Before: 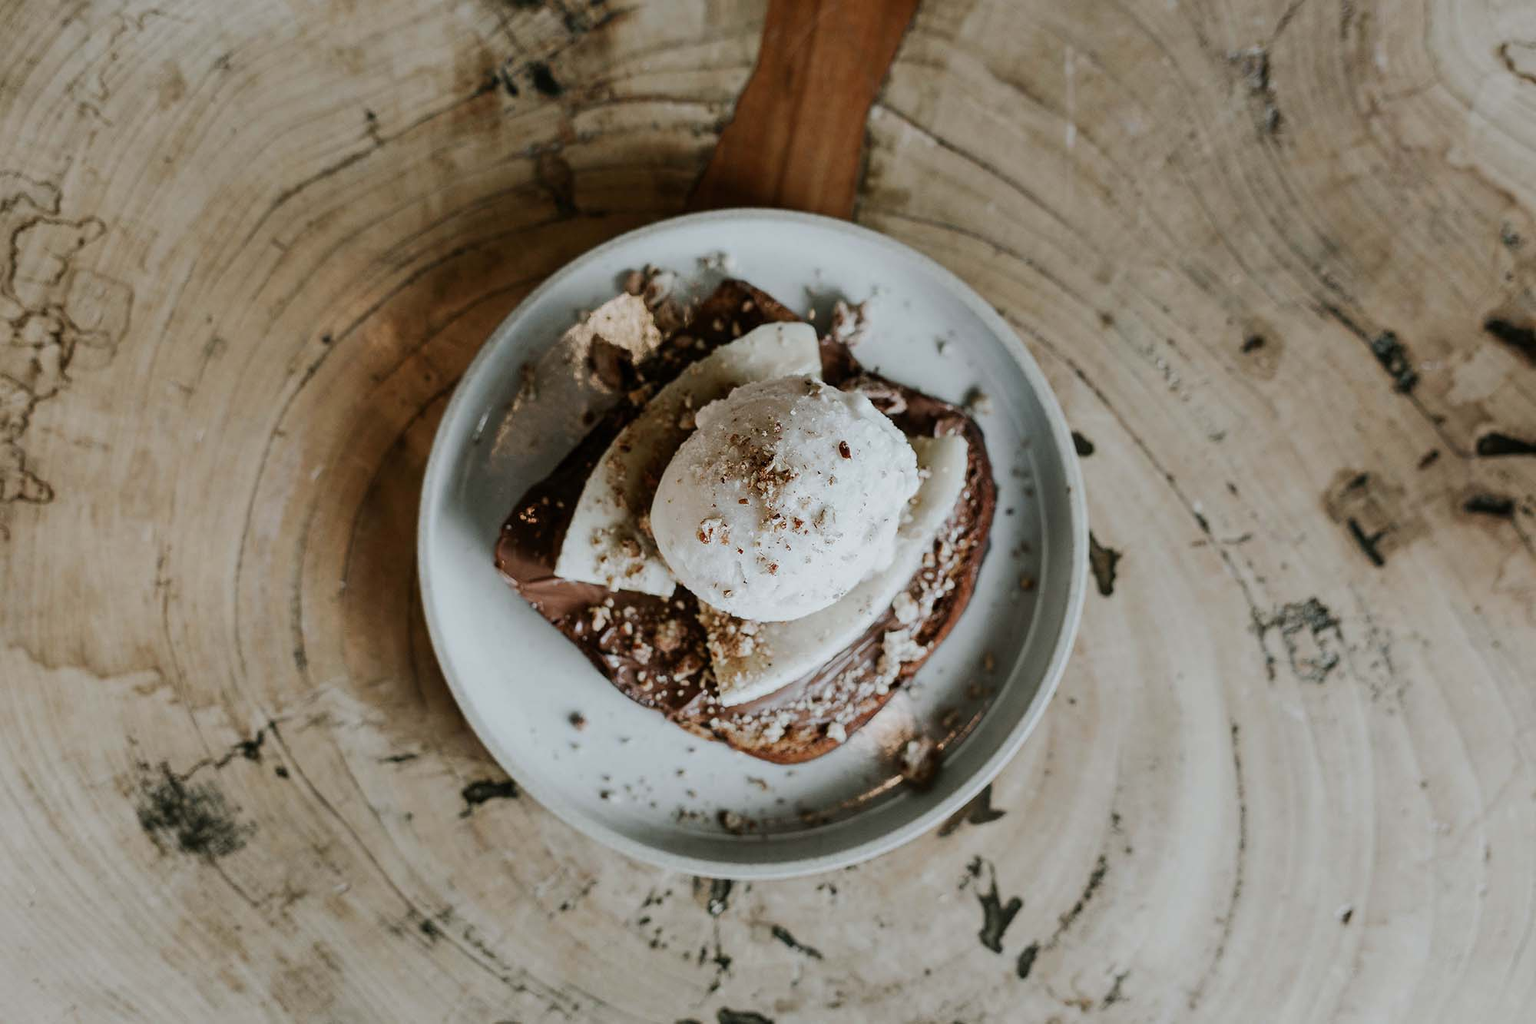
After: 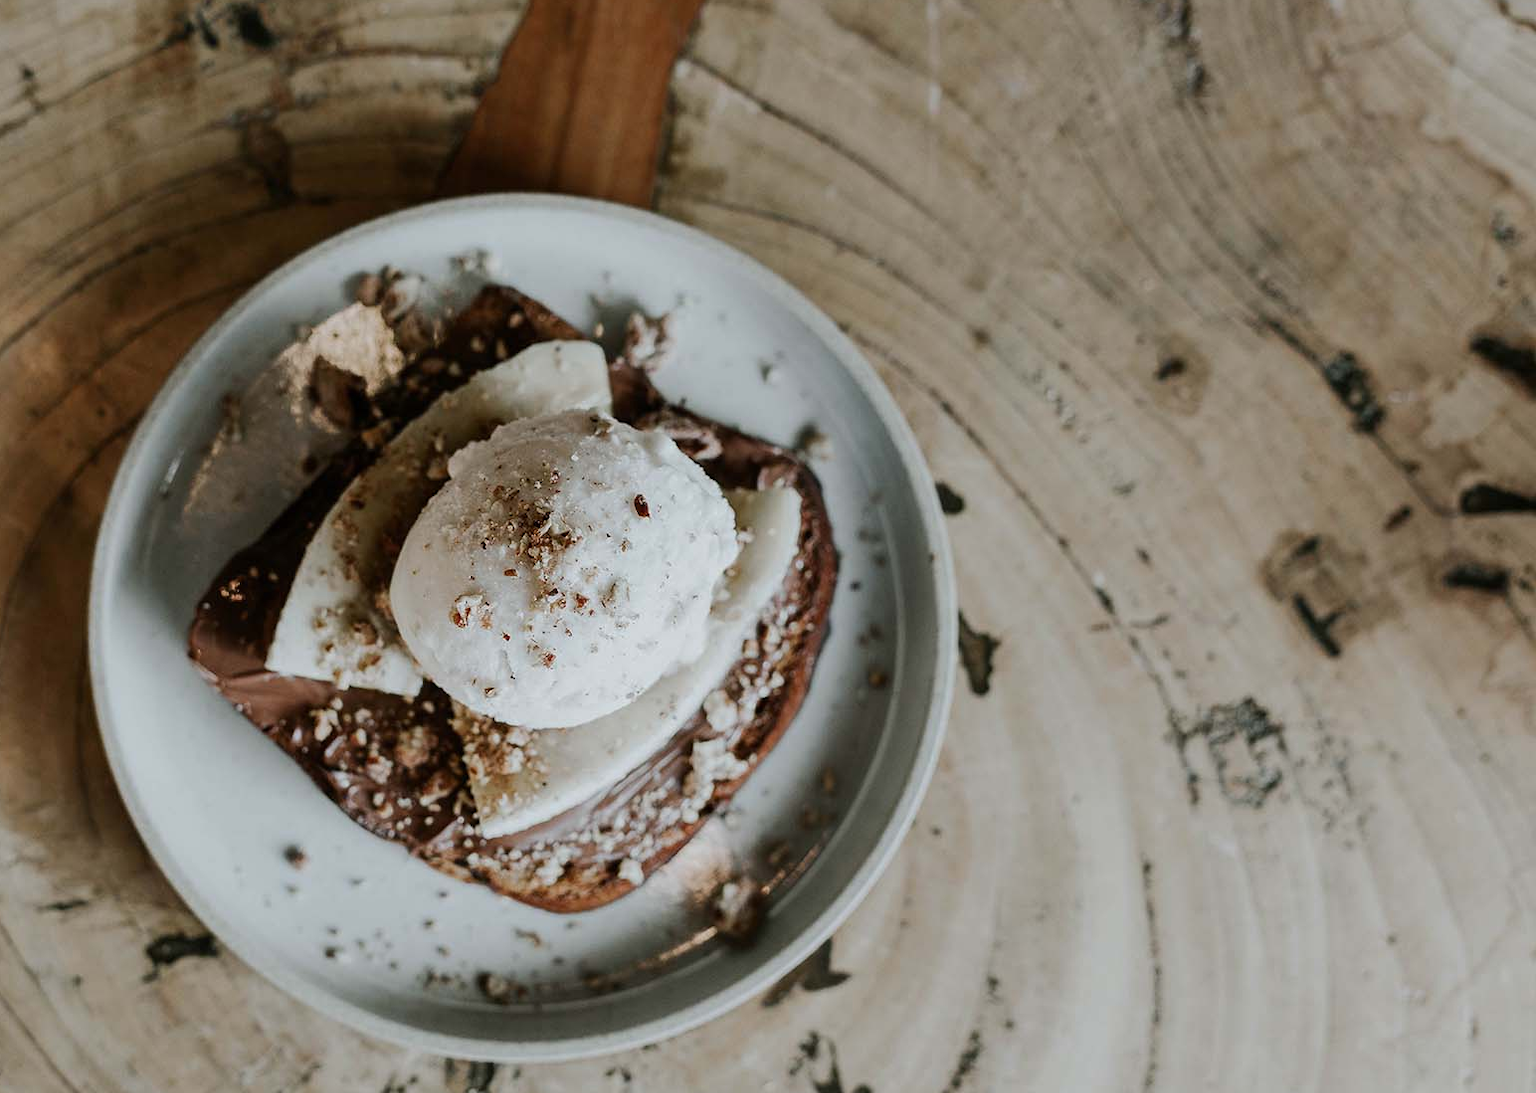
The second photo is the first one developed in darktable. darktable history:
crop: left 22.779%, top 5.833%, bottom 11.672%
